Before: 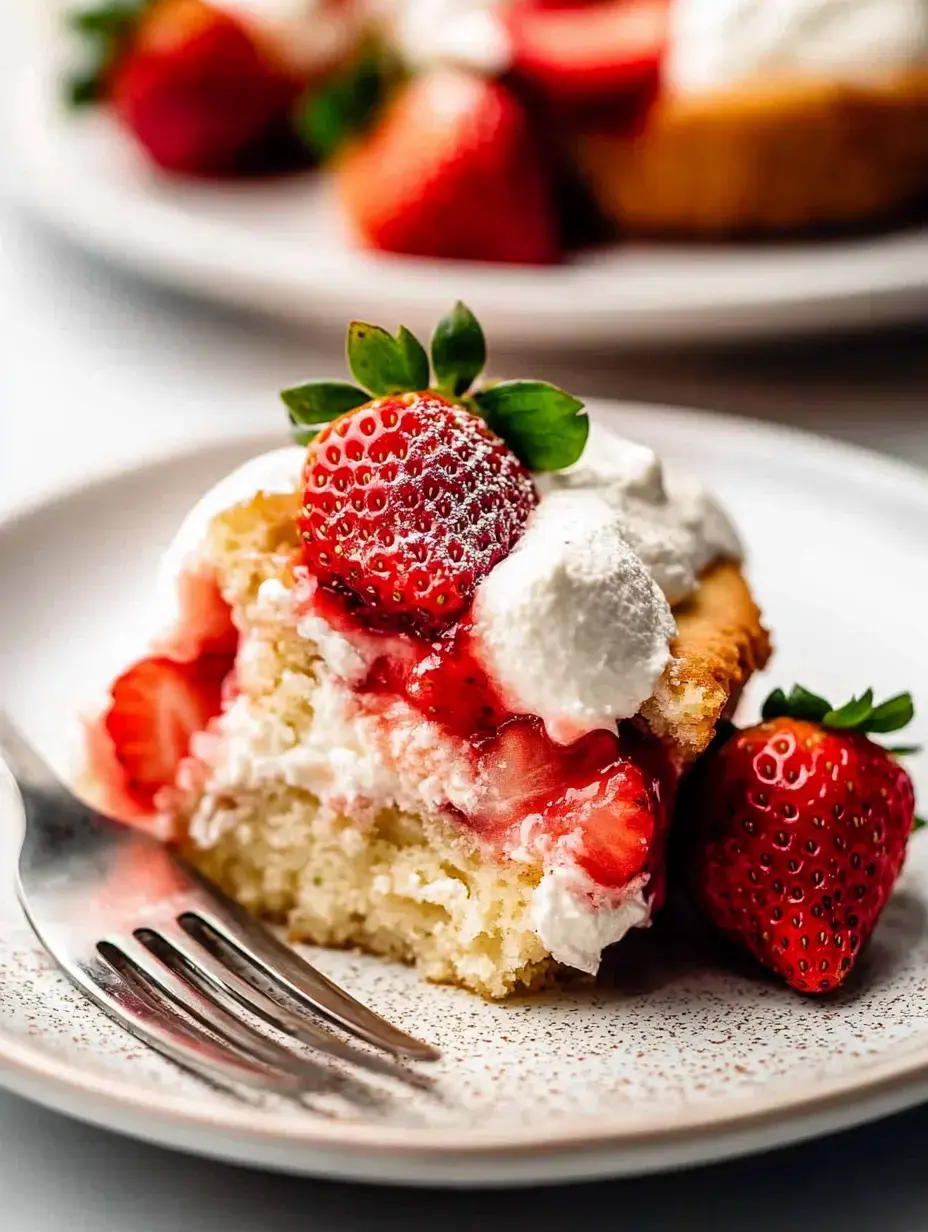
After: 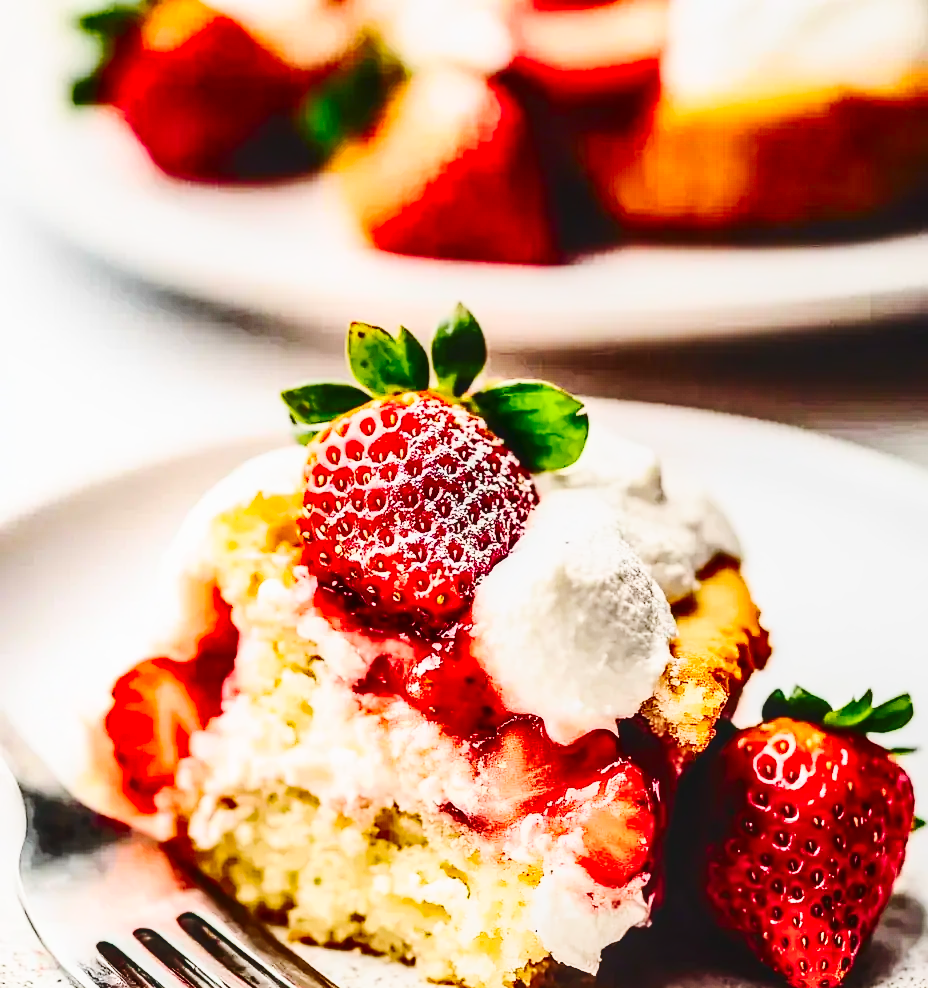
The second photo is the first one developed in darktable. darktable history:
shadows and highlights: radius 106.52, shadows 23.74, highlights -58.5, low approximation 0.01, soften with gaussian
base curve: curves: ch0 [(0, 0.007) (0.028, 0.063) (0.121, 0.311) (0.46, 0.743) (0.859, 0.957) (1, 1)], preserve colors none
local contrast: on, module defaults
sharpen: radius 1.05, threshold 1.081
exposure: exposure -0.211 EV, compensate highlight preservation false
contrast brightness saturation: contrast 0.413, brightness 0.051, saturation 0.252
levels: mode automatic
crop: bottom 19.71%
